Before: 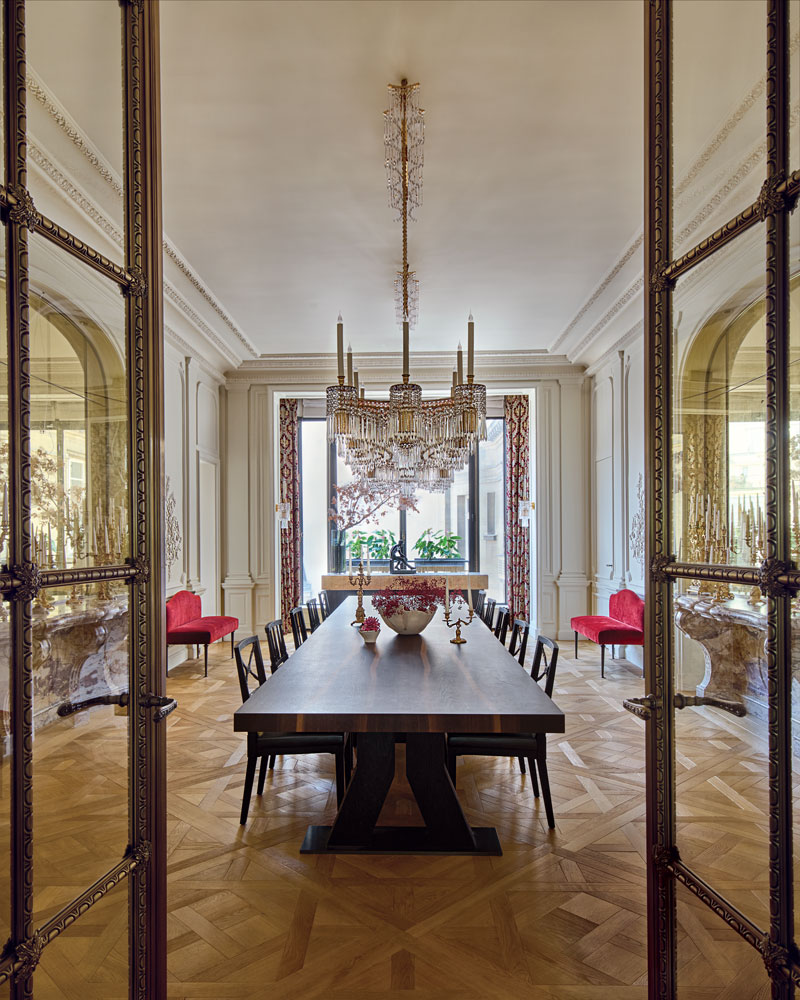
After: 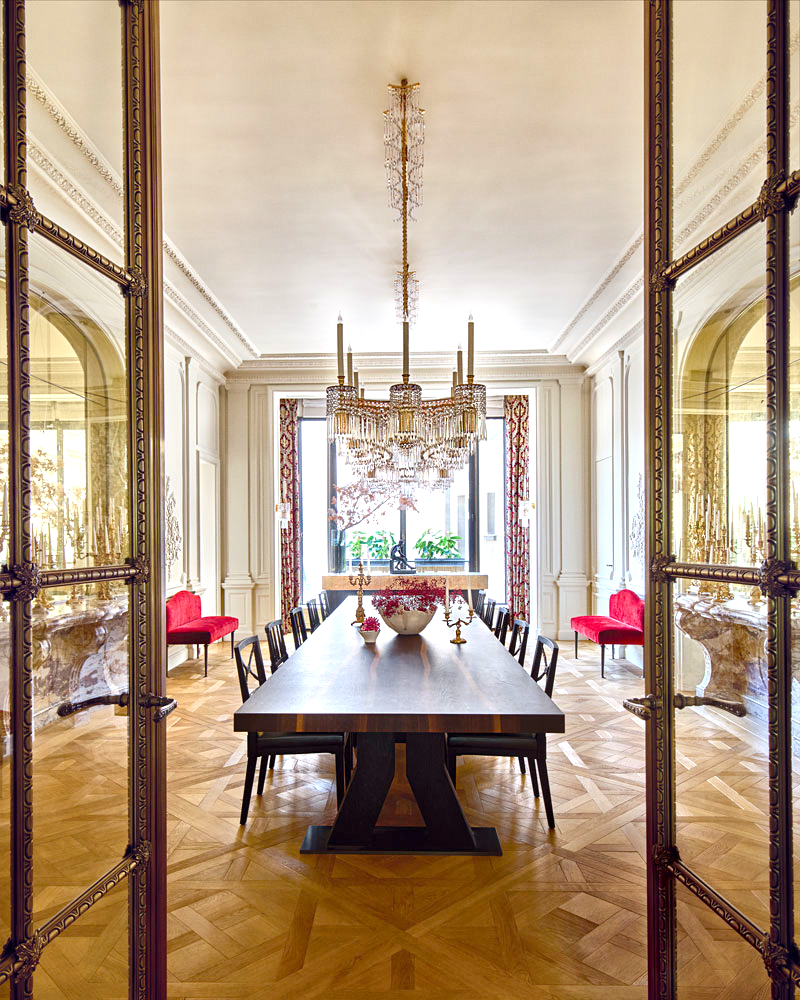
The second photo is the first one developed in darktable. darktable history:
color balance rgb: perceptual saturation grading › global saturation 20%, perceptual saturation grading › highlights -25%, perceptual saturation grading › shadows 25%
exposure: black level correction 0, exposure 0.9 EV, compensate highlight preservation false
grain: coarseness 0.09 ISO, strength 10%
